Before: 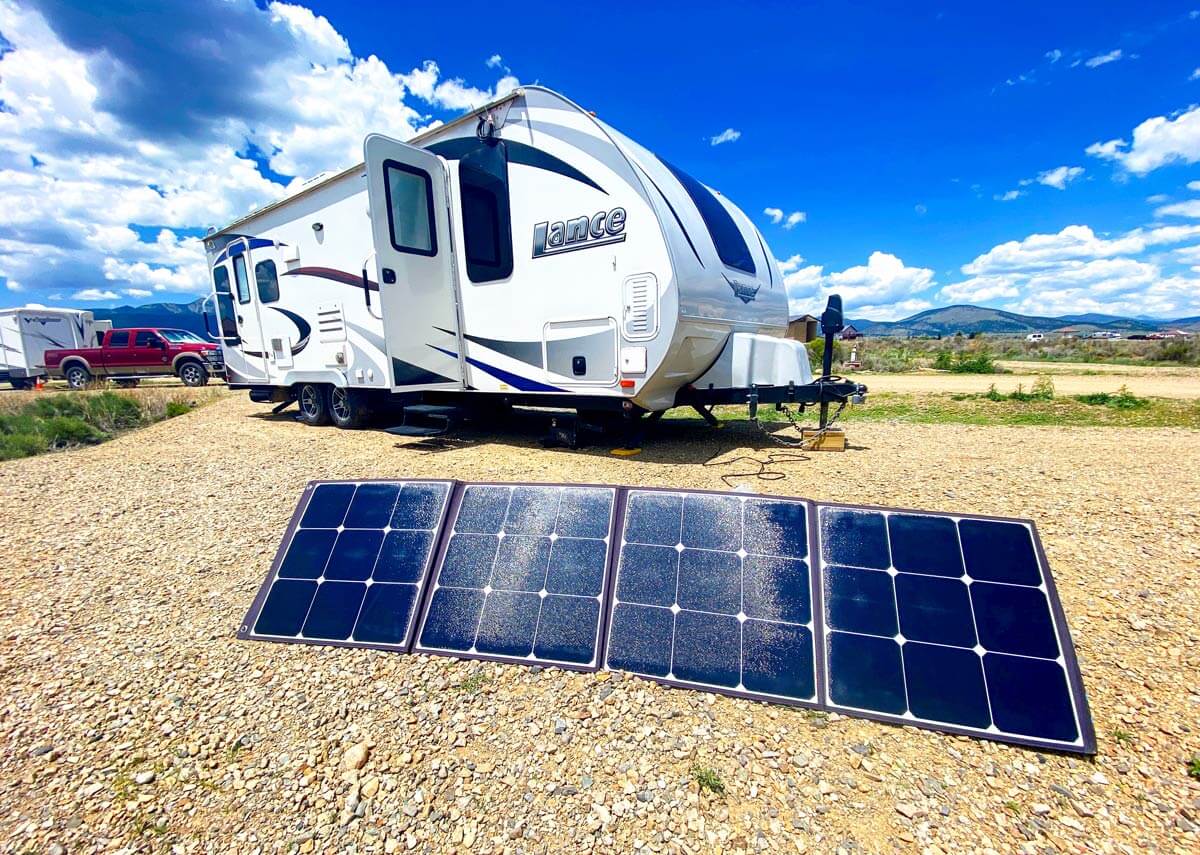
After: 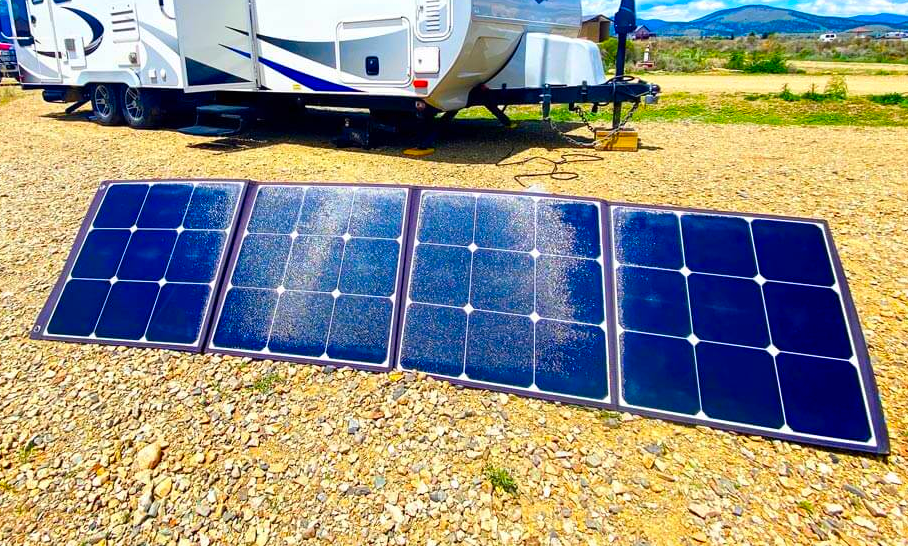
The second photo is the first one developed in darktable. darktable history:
contrast brightness saturation: saturation 0.5
tone equalizer: on, module defaults
crop and rotate: left 17.299%, top 35.115%, right 7.015%, bottom 1.024%
color balance rgb: perceptual saturation grading › global saturation 10%, global vibrance 10%
